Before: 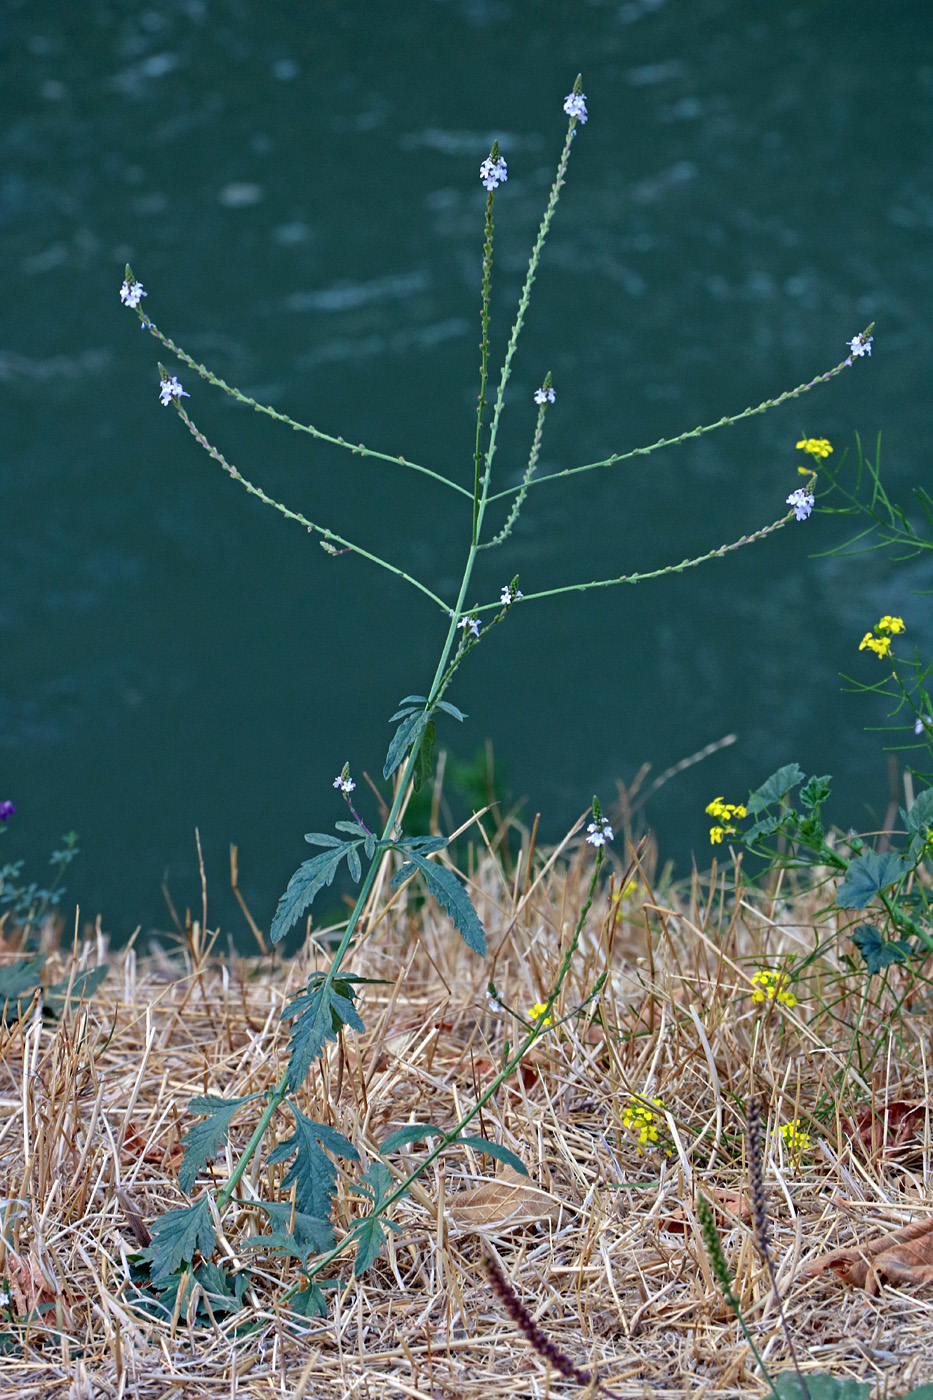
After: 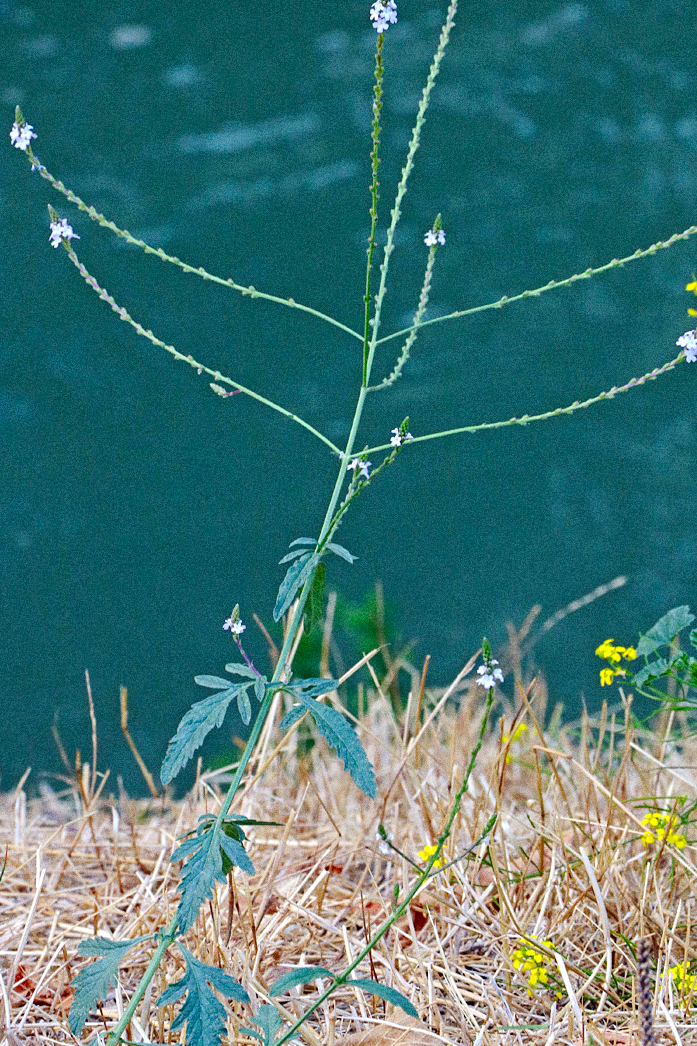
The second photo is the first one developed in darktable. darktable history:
base curve: curves: ch0 [(0, 0) (0.158, 0.273) (0.879, 0.895) (1, 1)], preserve colors none
crop and rotate: left 11.831%, top 11.346%, right 13.429%, bottom 13.899%
grain: coarseness 11.82 ISO, strength 36.67%, mid-tones bias 74.17%
color balance: lift [1, 1.001, 0.999, 1.001], gamma [1, 1.004, 1.007, 0.993], gain [1, 0.991, 0.987, 1.013], contrast 7.5%, contrast fulcrum 10%, output saturation 115%
